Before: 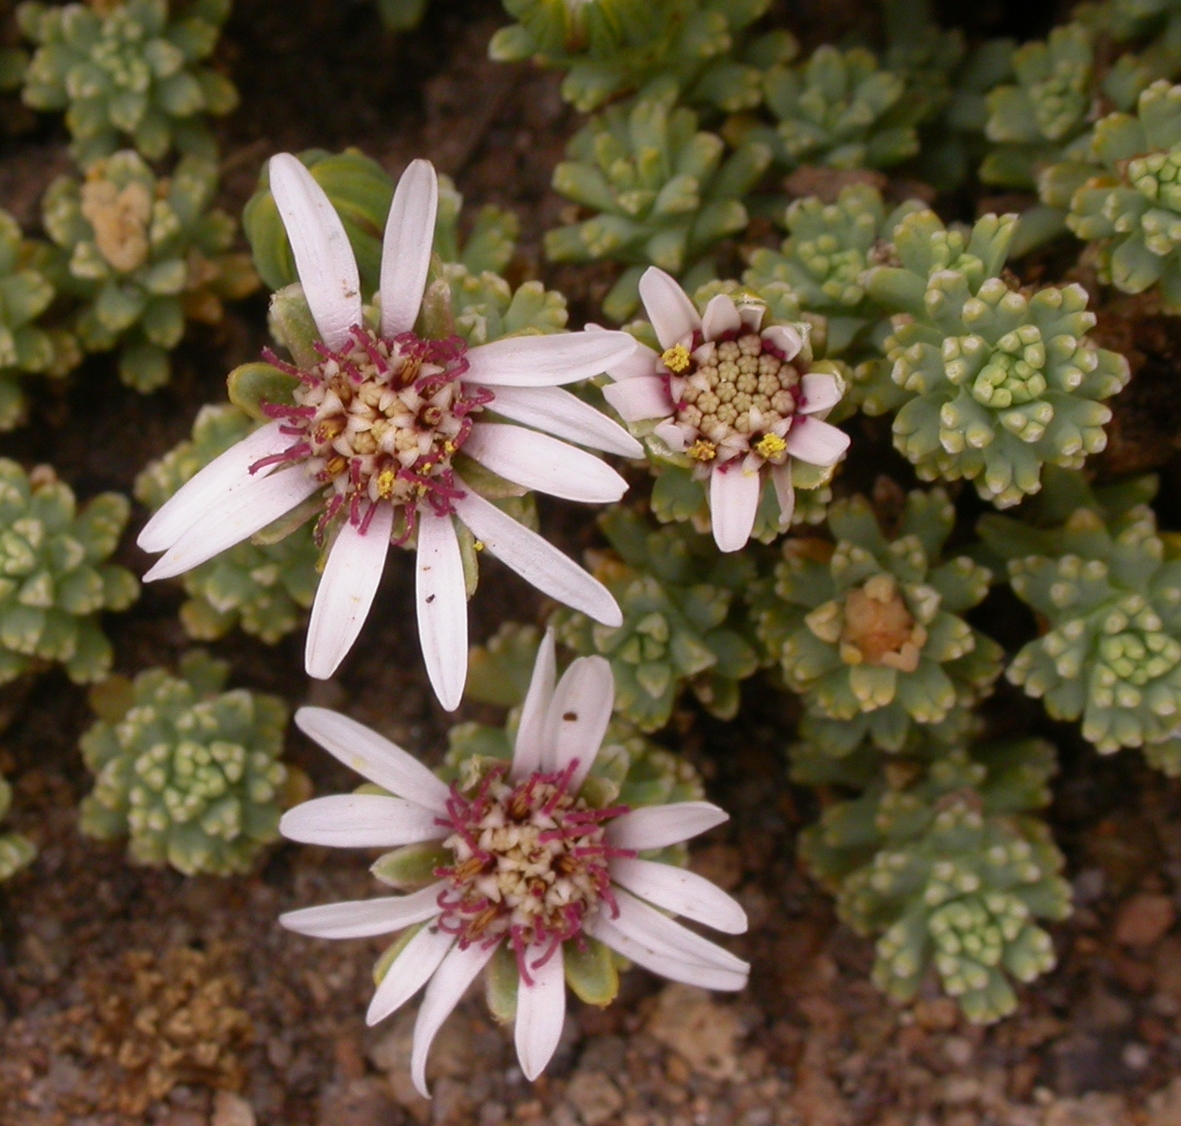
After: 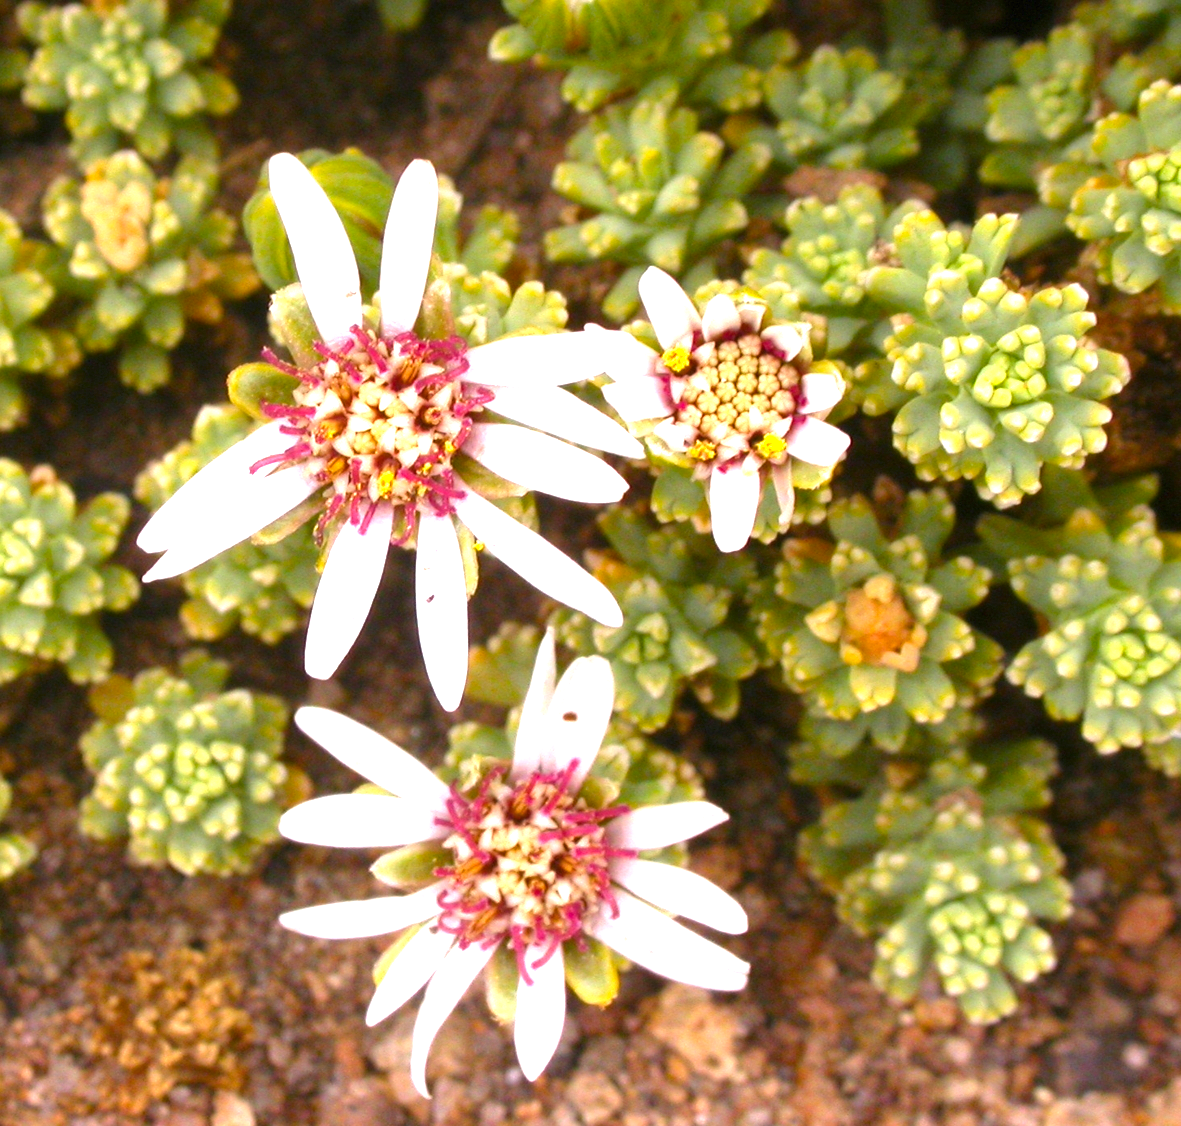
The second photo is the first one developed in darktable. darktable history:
color balance rgb: linear chroma grading › global chroma 15.278%, perceptual saturation grading › global saturation 0.102%, perceptual brilliance grading › global brilliance 10.769%, global vibrance 14.442%
exposure: black level correction 0, exposure 1.373 EV, compensate highlight preservation false
